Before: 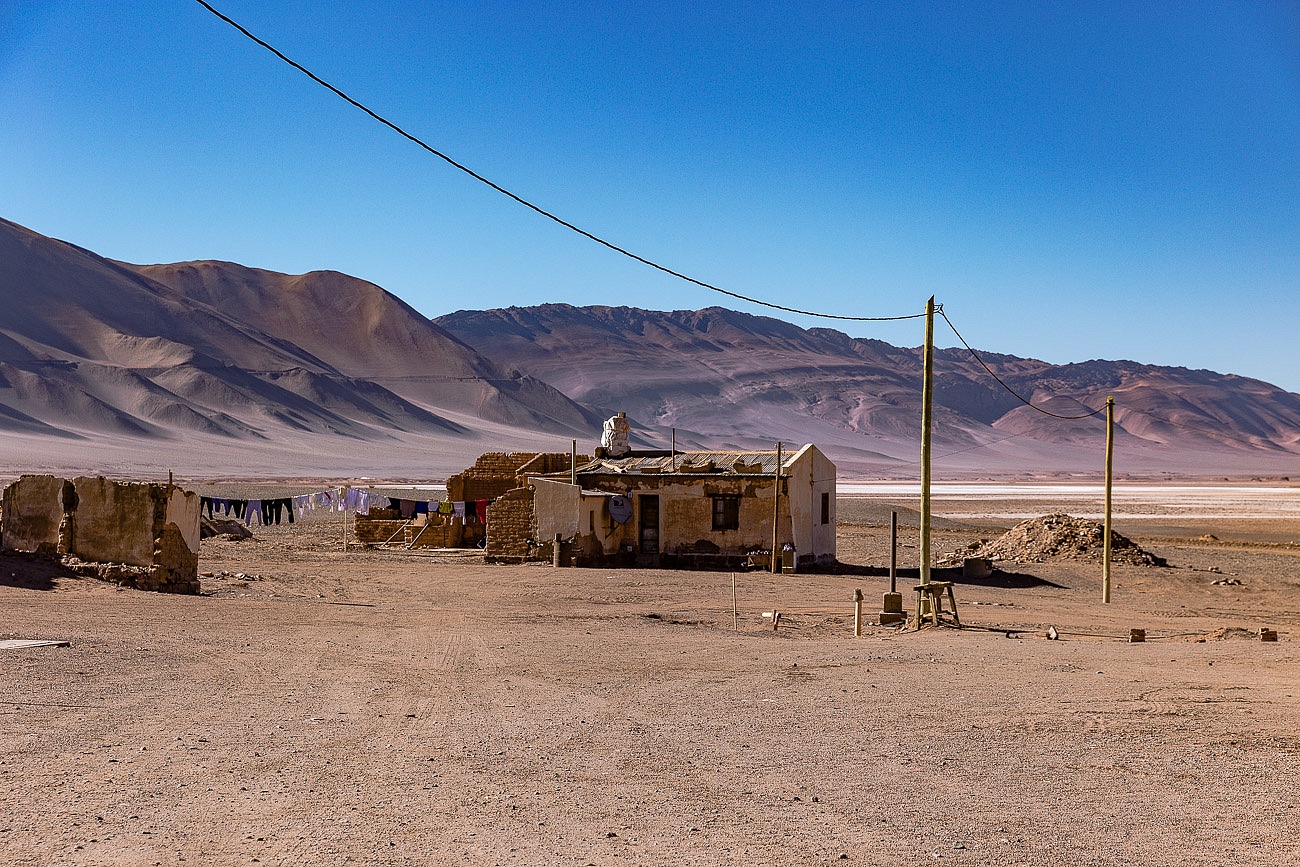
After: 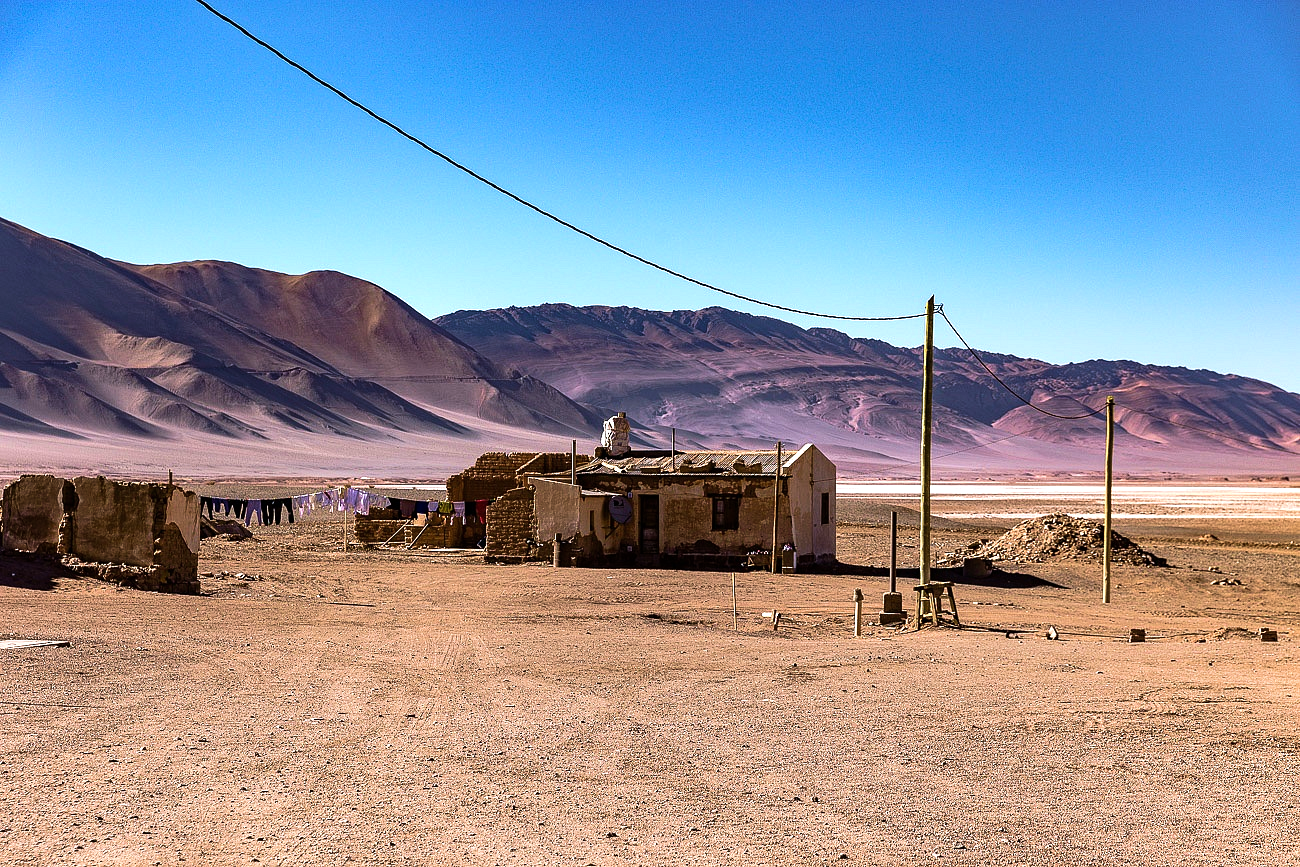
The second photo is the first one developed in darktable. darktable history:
tone equalizer: -8 EV -0.75 EV, -7 EV -0.7 EV, -6 EV -0.6 EV, -5 EV -0.4 EV, -3 EV 0.4 EV, -2 EV 0.6 EV, -1 EV 0.7 EV, +0 EV 0.75 EV, edges refinement/feathering 500, mask exposure compensation -1.57 EV, preserve details no
velvia: strength 45%
